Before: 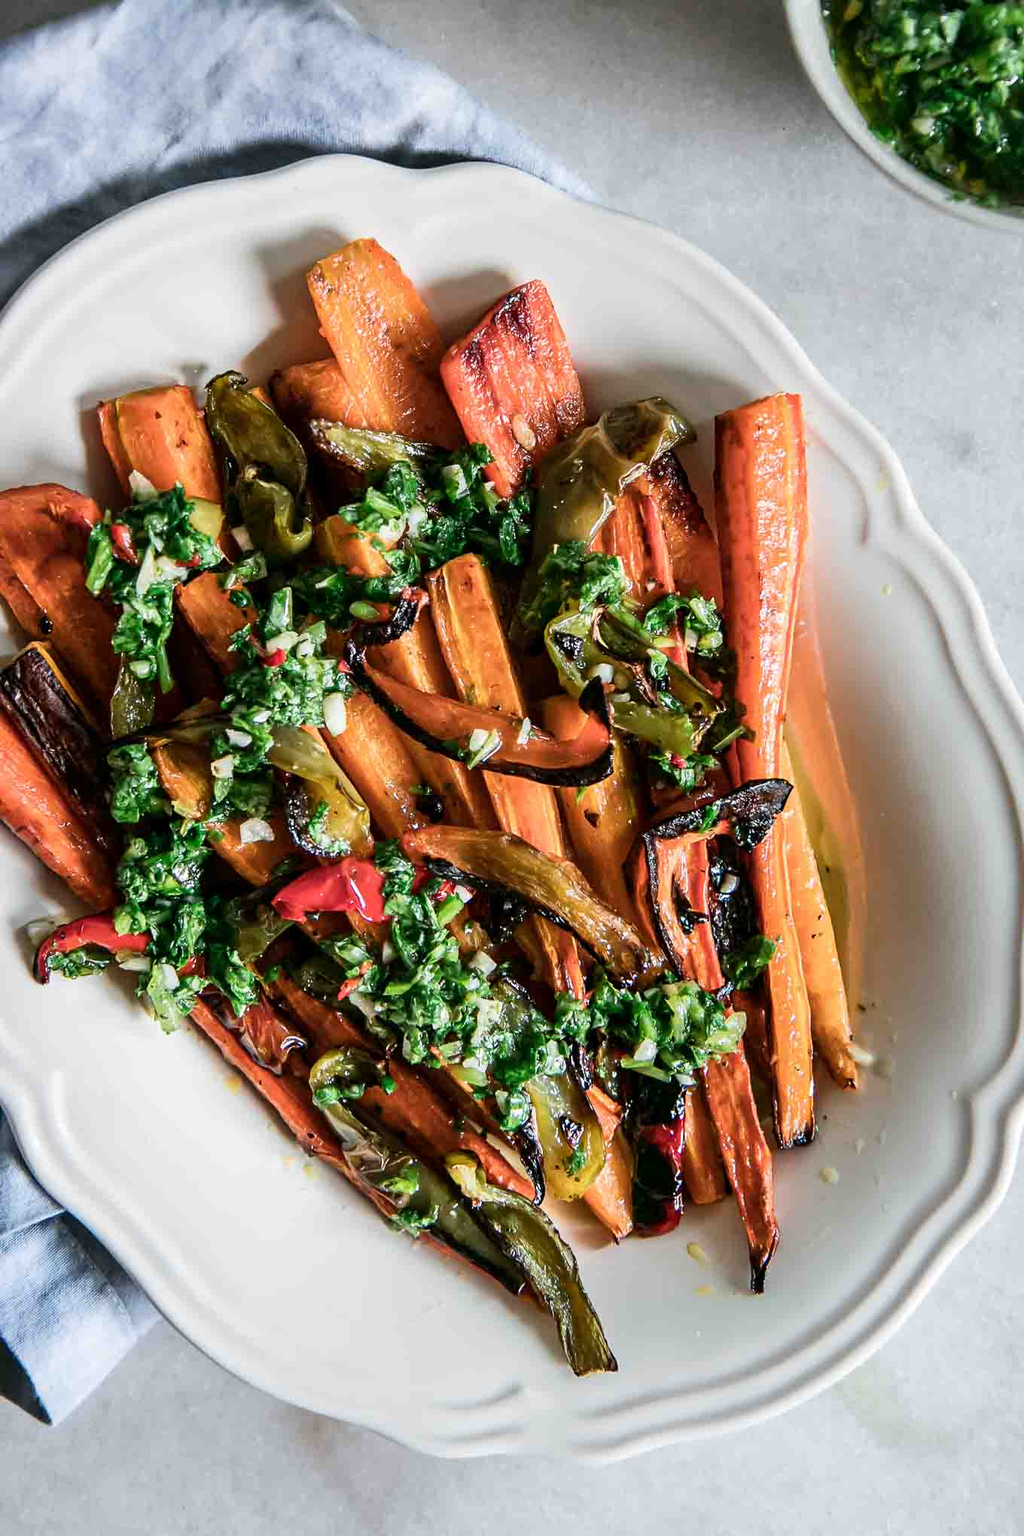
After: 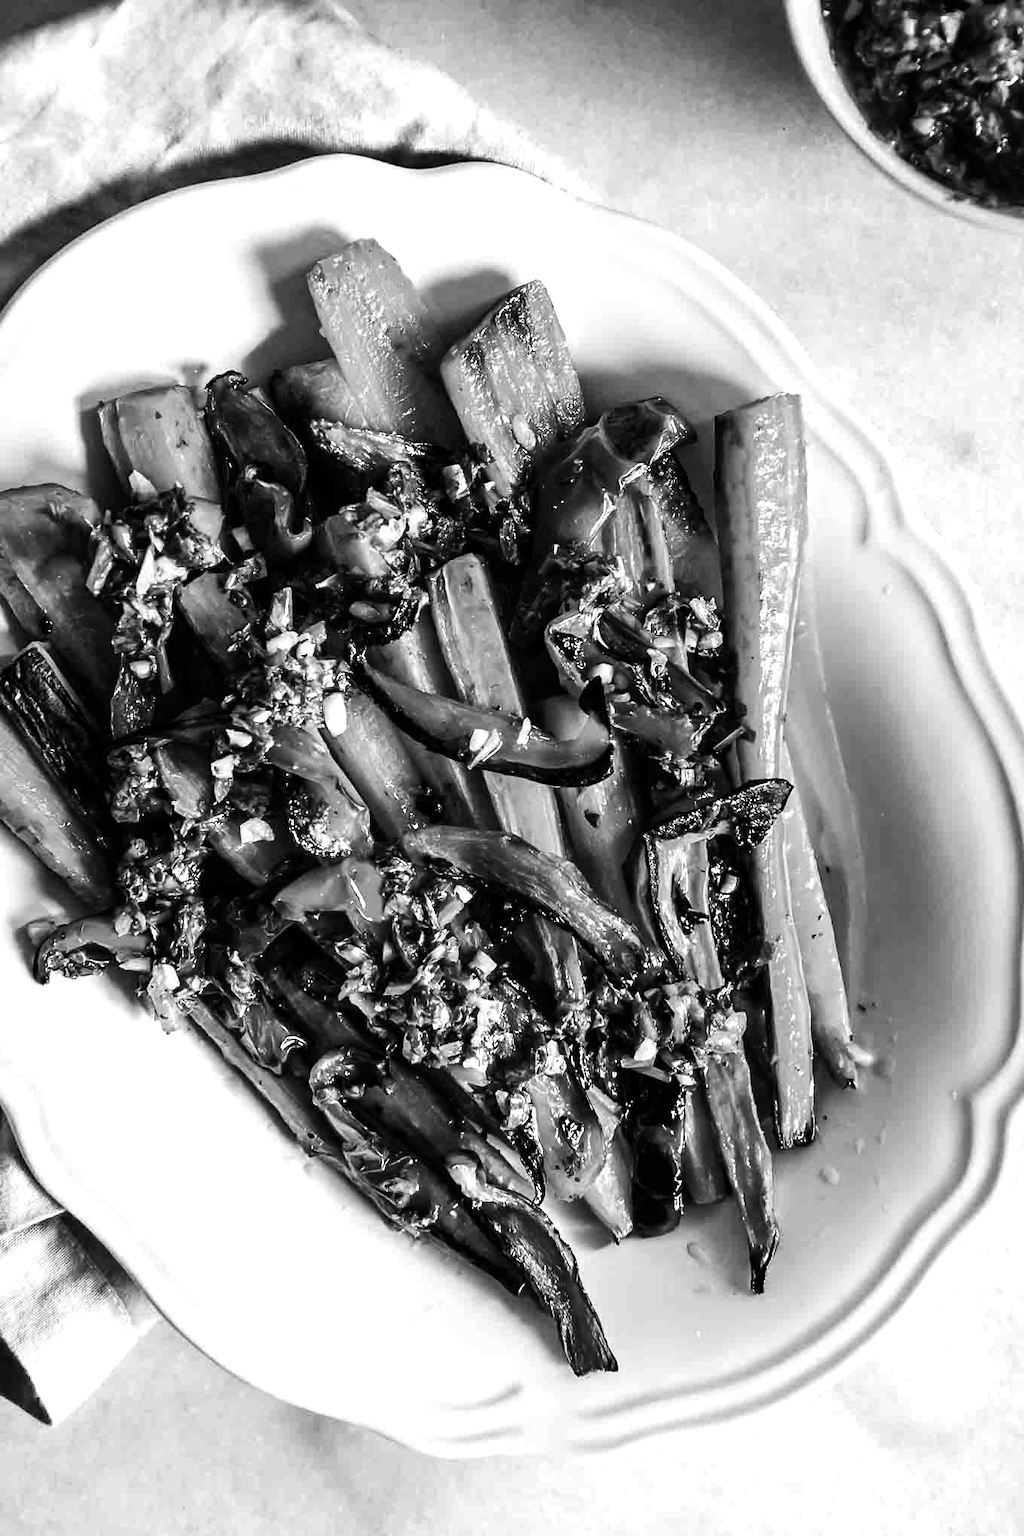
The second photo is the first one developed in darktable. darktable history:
tone equalizer: -8 EV -0.734 EV, -7 EV -0.728 EV, -6 EV -0.578 EV, -5 EV -0.372 EV, -3 EV 0.373 EV, -2 EV 0.6 EV, -1 EV 0.678 EV, +0 EV 0.728 EV, edges refinement/feathering 500, mask exposure compensation -1.57 EV, preserve details no
color calibration: output gray [0.246, 0.254, 0.501, 0], illuminant same as pipeline (D50), adaptation XYZ, x 0.345, y 0.358, temperature 5006.8 K
